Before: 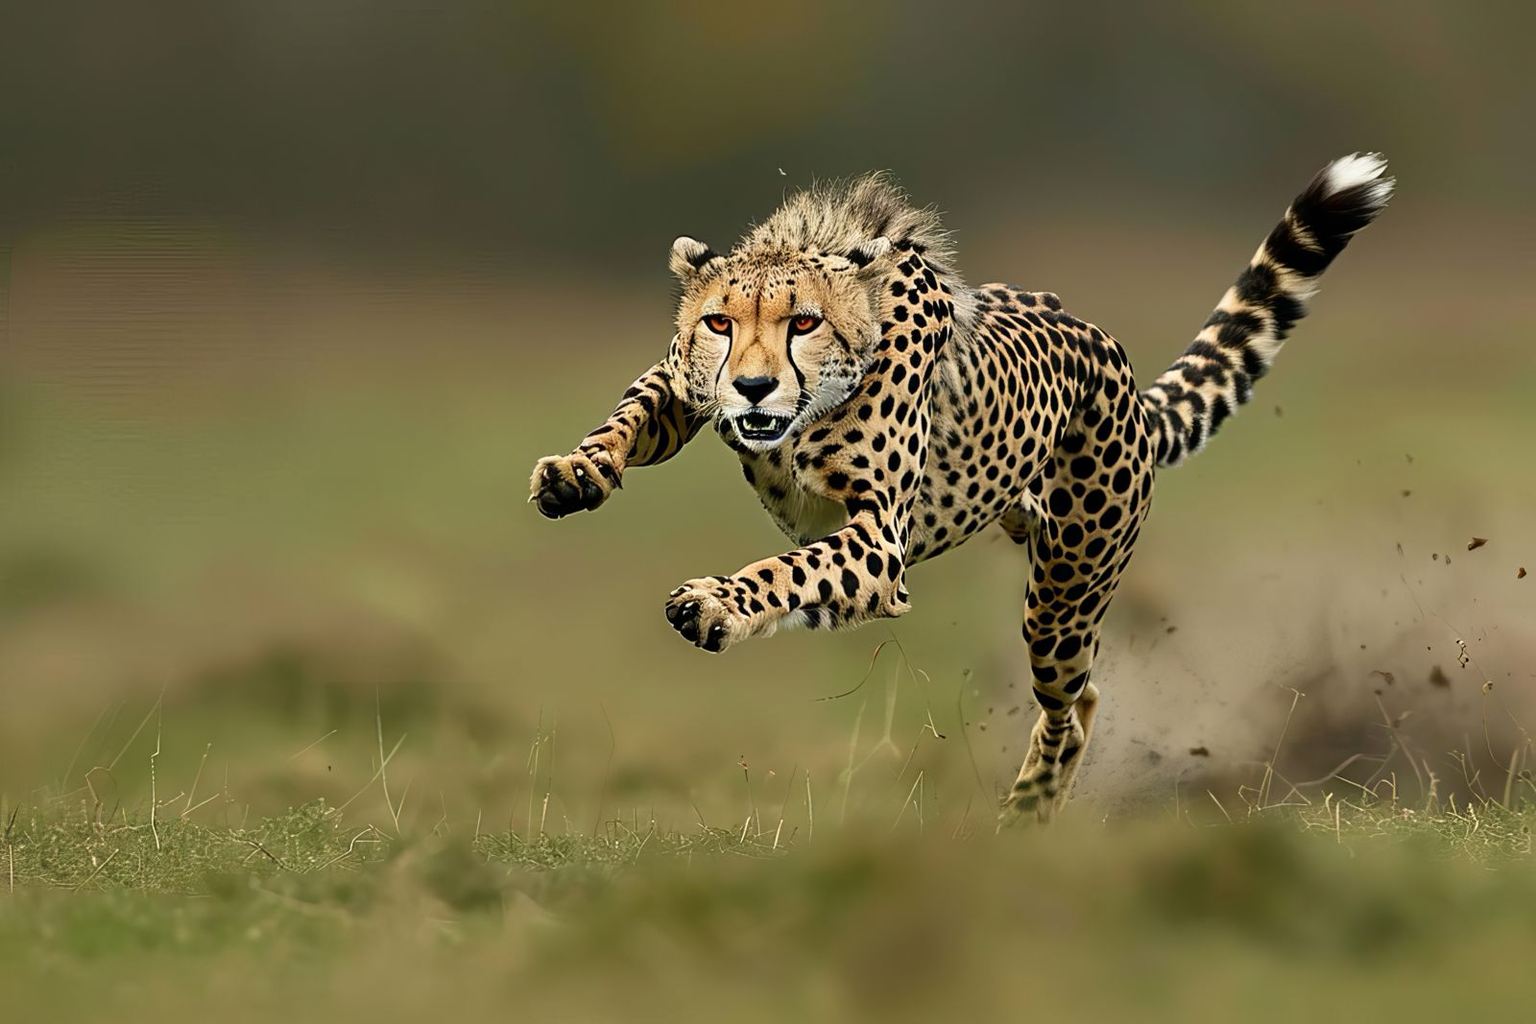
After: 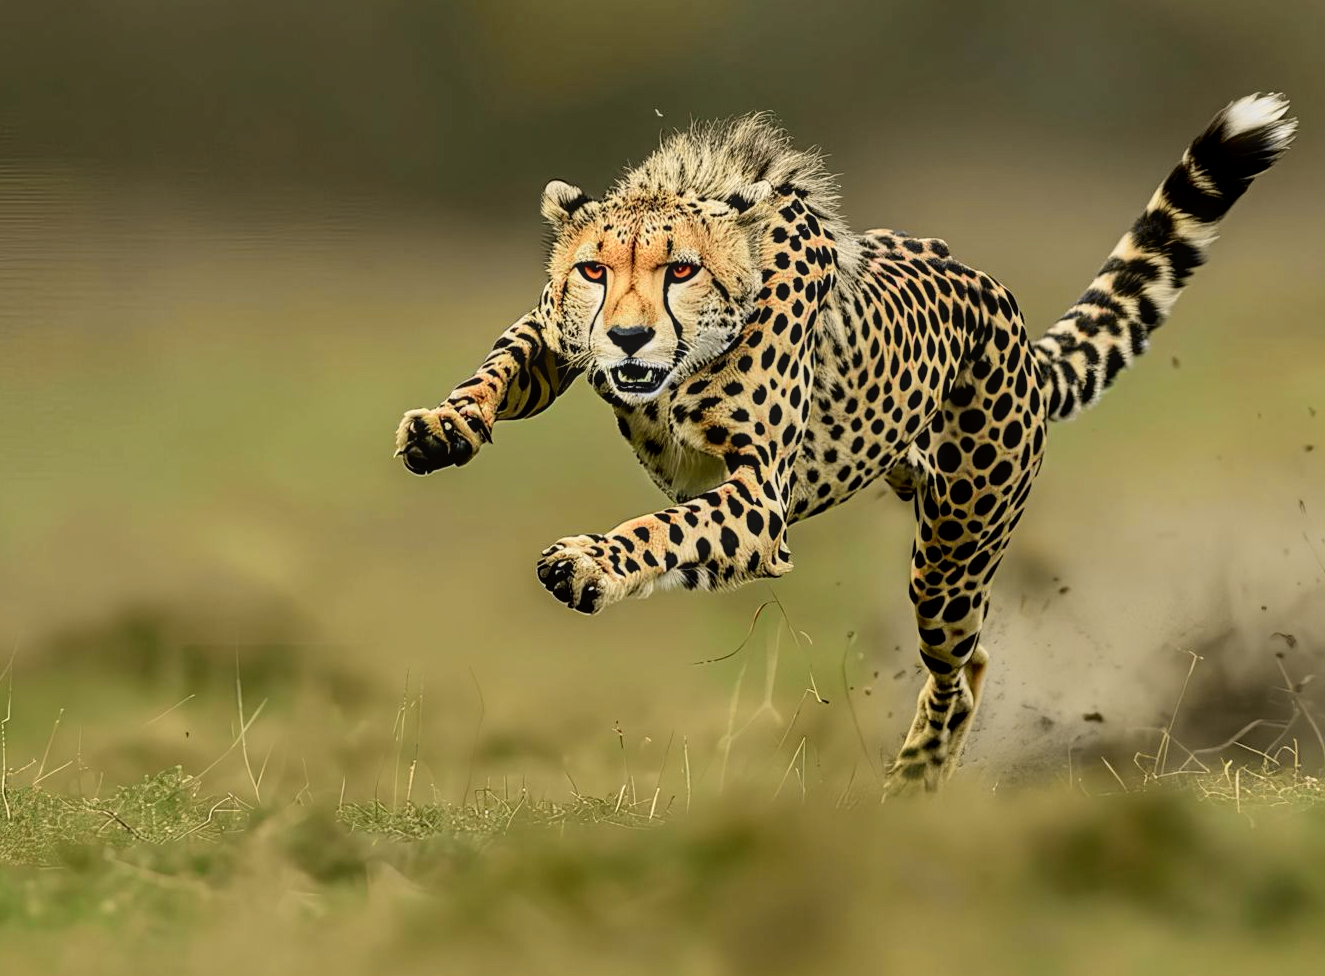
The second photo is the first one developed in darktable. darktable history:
crop: left 9.807%, top 6.259%, right 7.334%, bottom 2.177%
local contrast: on, module defaults
tone curve: curves: ch0 [(0, 0.019) (0.066, 0.043) (0.189, 0.182) (0.368, 0.407) (0.501, 0.564) (0.677, 0.729) (0.851, 0.861) (0.997, 0.959)]; ch1 [(0, 0) (0.187, 0.121) (0.388, 0.346) (0.437, 0.409) (0.474, 0.472) (0.499, 0.501) (0.514, 0.507) (0.548, 0.557) (0.653, 0.663) (0.812, 0.856) (1, 1)]; ch2 [(0, 0) (0.246, 0.214) (0.421, 0.427) (0.459, 0.484) (0.5, 0.504) (0.518, 0.516) (0.529, 0.548) (0.56, 0.576) (0.607, 0.63) (0.744, 0.734) (0.867, 0.821) (0.993, 0.889)], color space Lab, independent channels, preserve colors none
